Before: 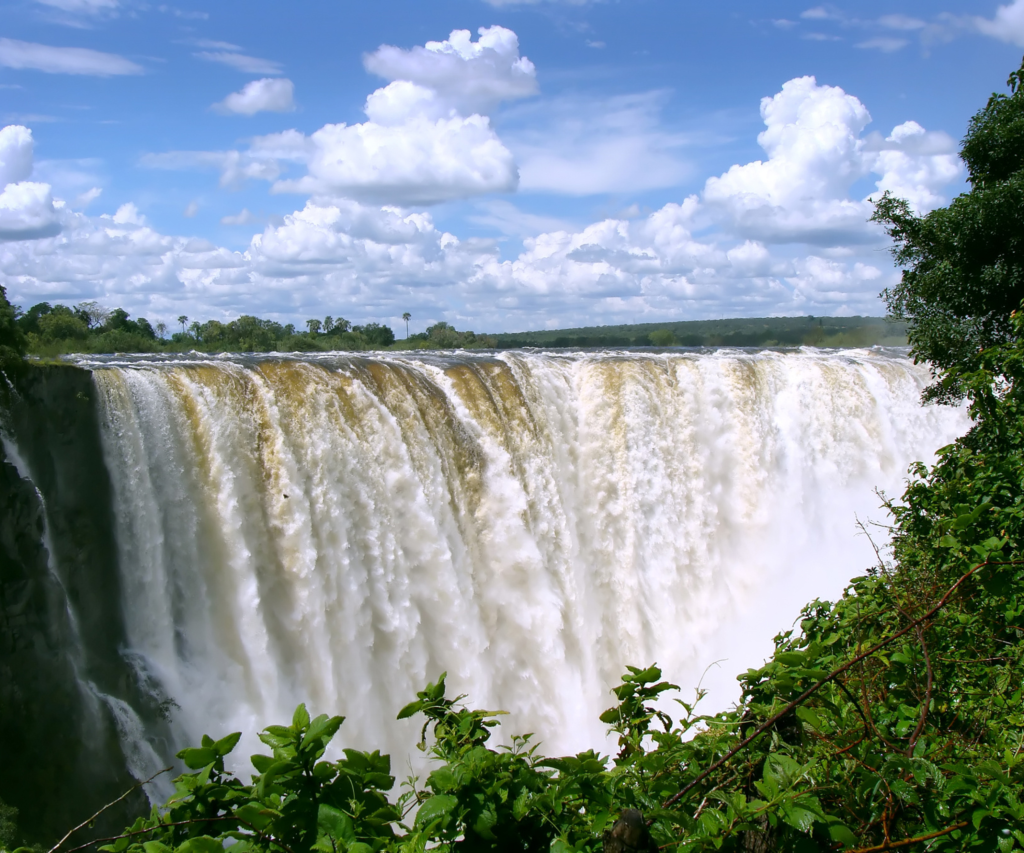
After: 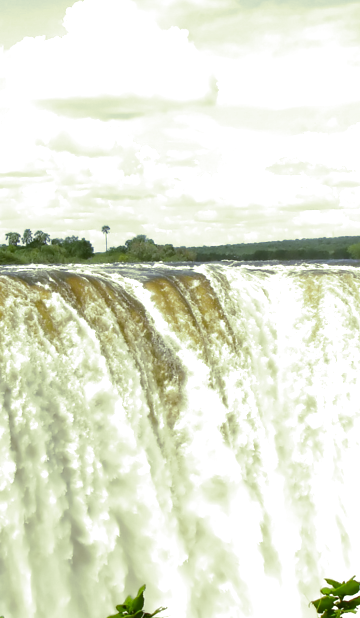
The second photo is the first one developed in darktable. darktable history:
white balance: red 0.931, blue 1.11
exposure: exposure 0.566 EV, compensate highlight preservation false
color correction: highlights a* -1.43, highlights b* 10.12, shadows a* 0.395, shadows b* 19.35
crop and rotate: left 29.476%, top 10.214%, right 35.32%, bottom 17.333%
split-toning: shadows › hue 290.82°, shadows › saturation 0.34, highlights › saturation 0.38, balance 0, compress 50%
